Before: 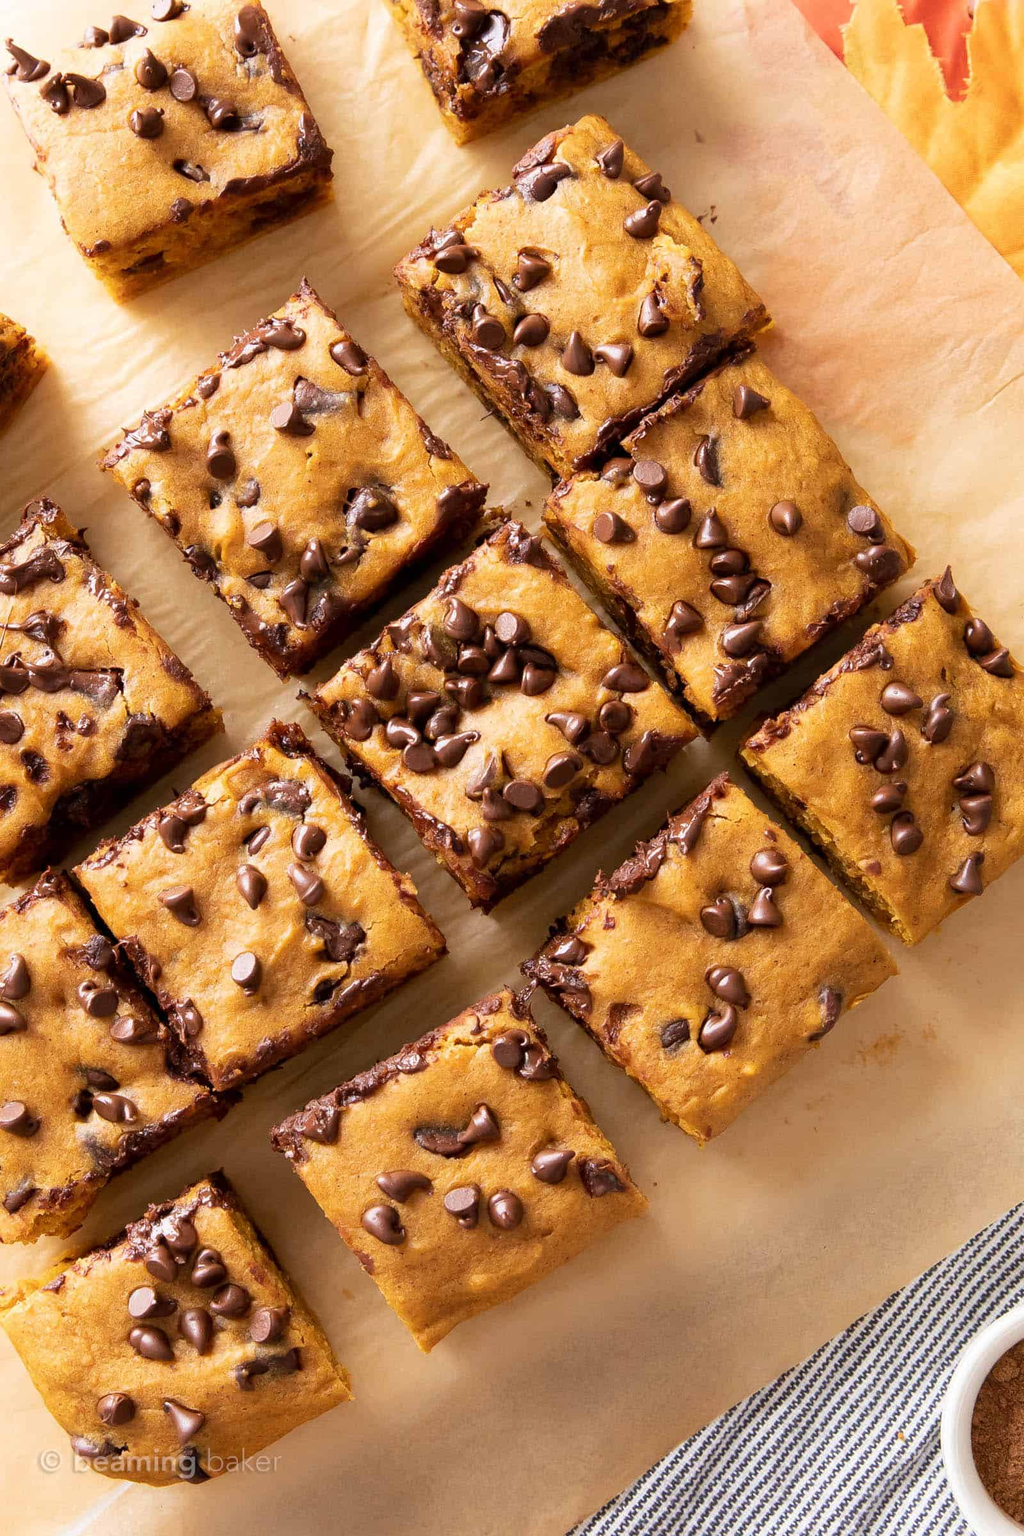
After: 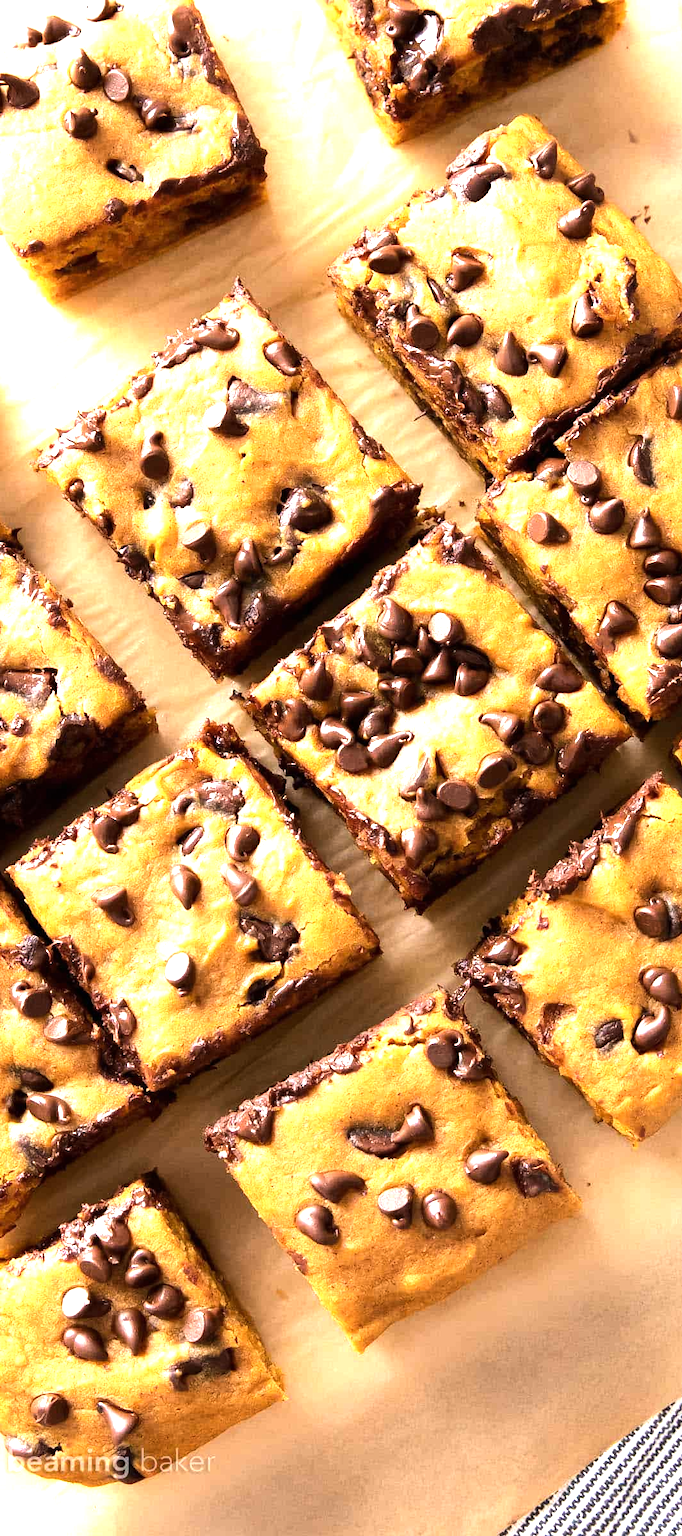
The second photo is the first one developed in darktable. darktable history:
crop and rotate: left 6.617%, right 26.717%
tone equalizer: -8 EV -0.75 EV, -7 EV -0.7 EV, -6 EV -0.6 EV, -5 EV -0.4 EV, -3 EV 0.4 EV, -2 EV 0.6 EV, -1 EV 0.7 EV, +0 EV 0.75 EV, edges refinement/feathering 500, mask exposure compensation -1.57 EV, preserve details no
exposure: black level correction 0, exposure 0.5 EV, compensate exposure bias true, compensate highlight preservation false
